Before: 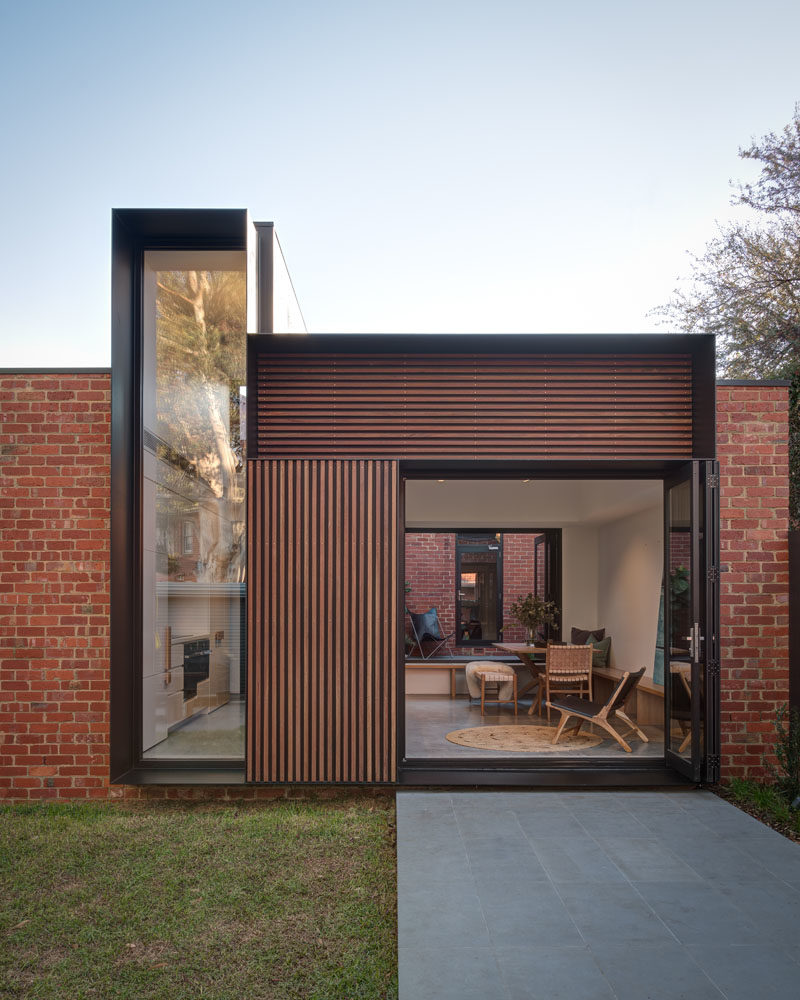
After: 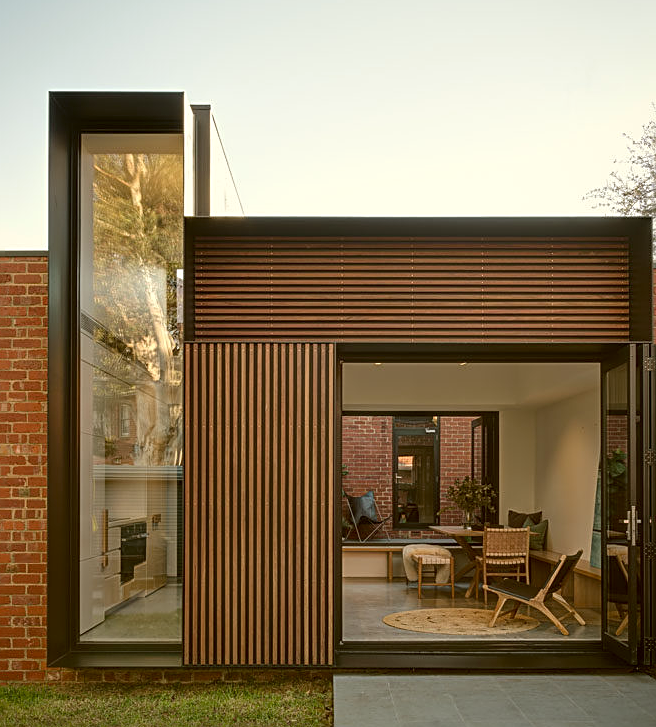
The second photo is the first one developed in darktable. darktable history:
crop: left 7.891%, top 11.793%, right 10.018%, bottom 15.472%
sharpen: on, module defaults
color correction: highlights a* -1.24, highlights b* 10.19, shadows a* 0.216, shadows b* 19.49
